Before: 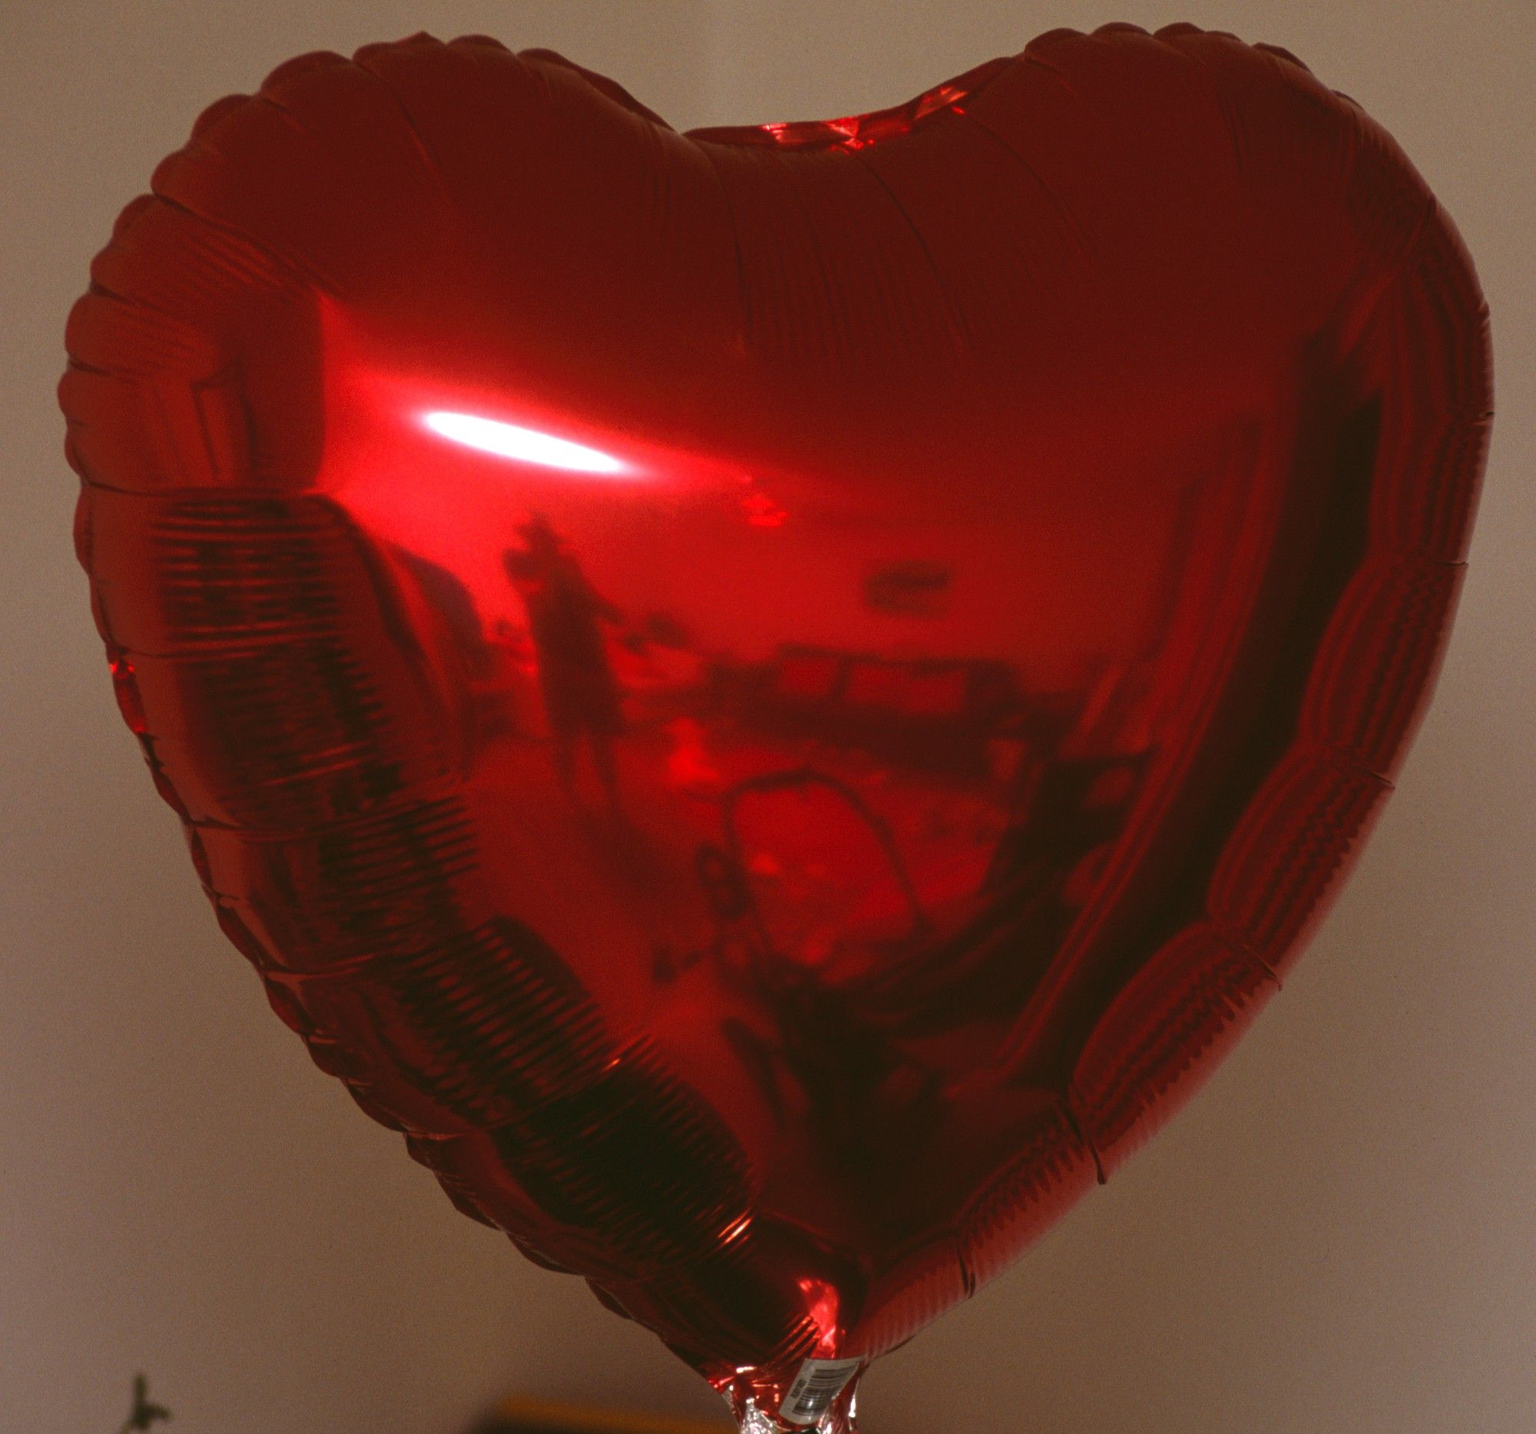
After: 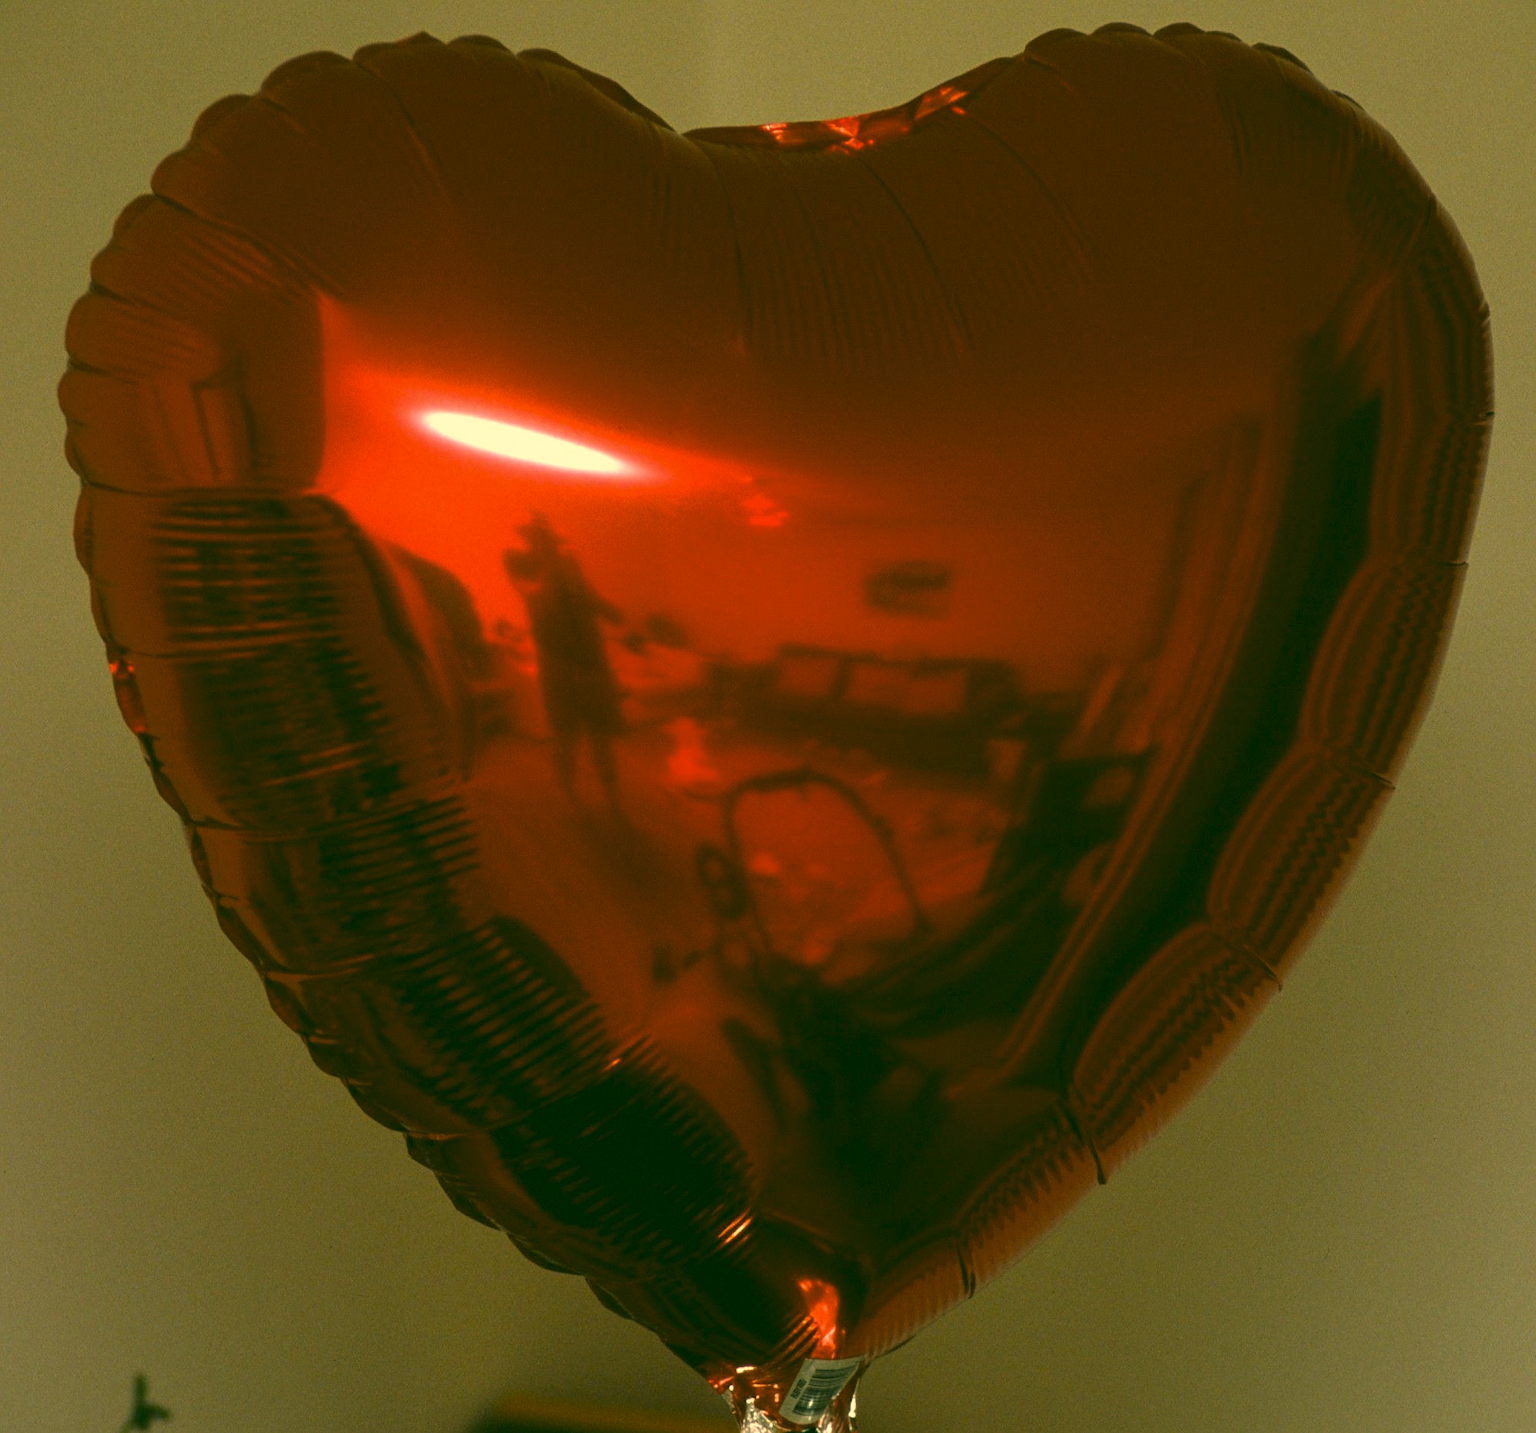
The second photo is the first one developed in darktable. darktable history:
color correction: highlights a* 5.61, highlights b* 32.85, shadows a* -26.39, shadows b* 3.76
sharpen: amount 0.217
base curve: curves: ch0 [(0, 0) (0.472, 0.508) (1, 1)], preserve colors none
